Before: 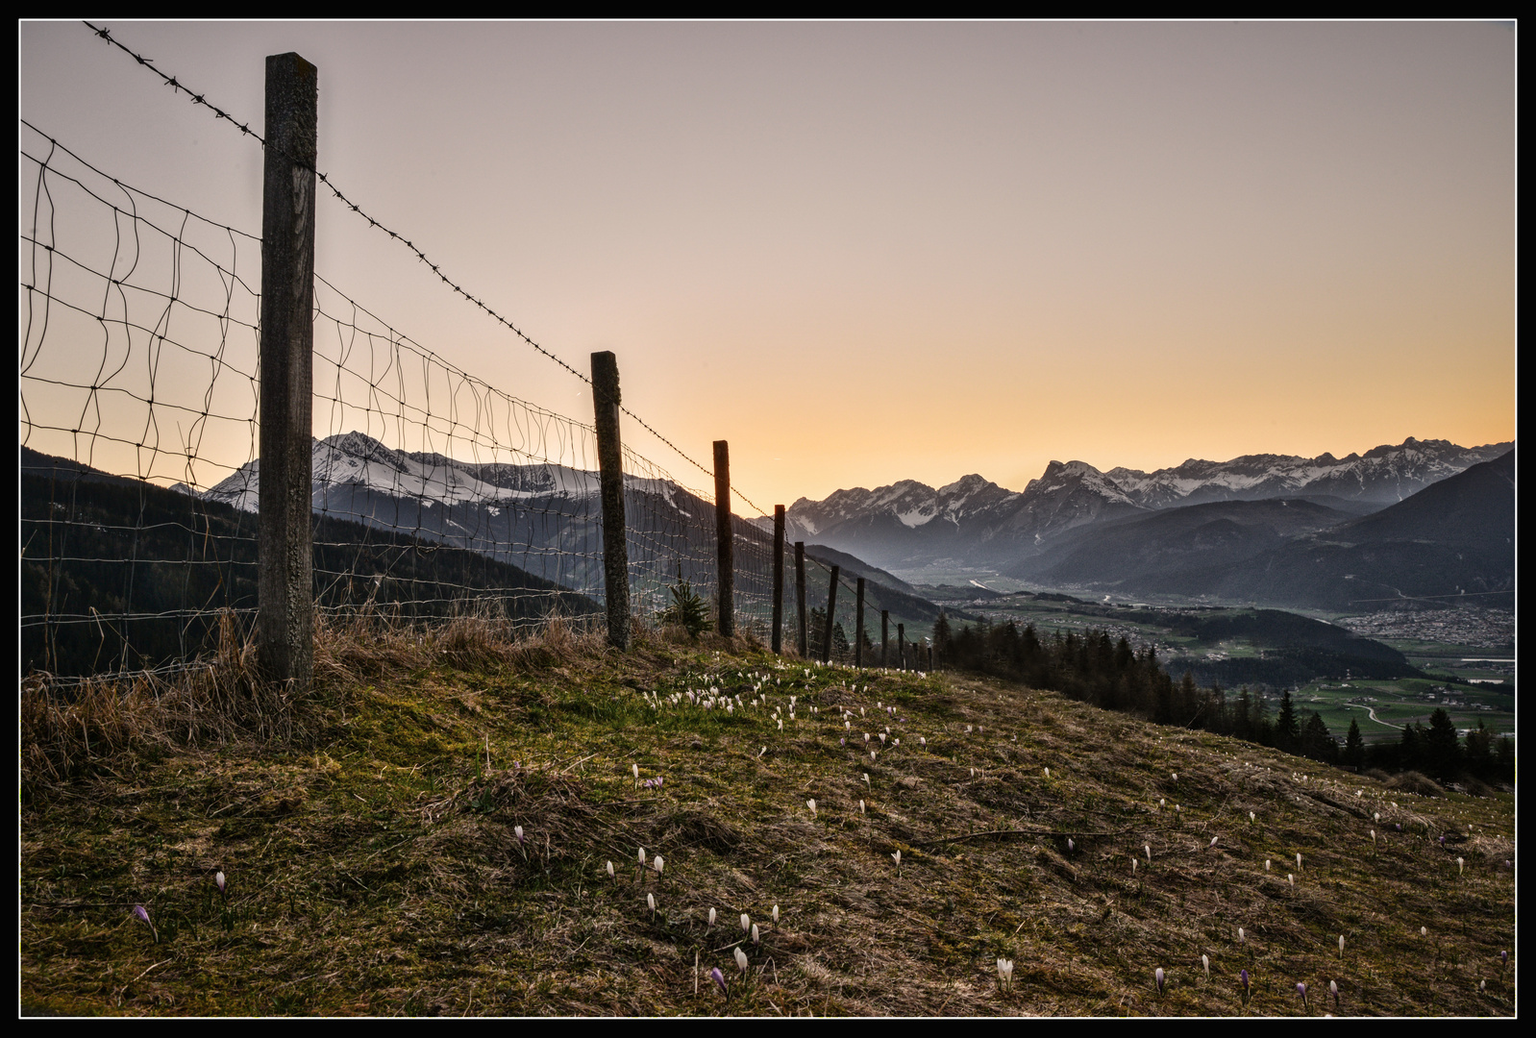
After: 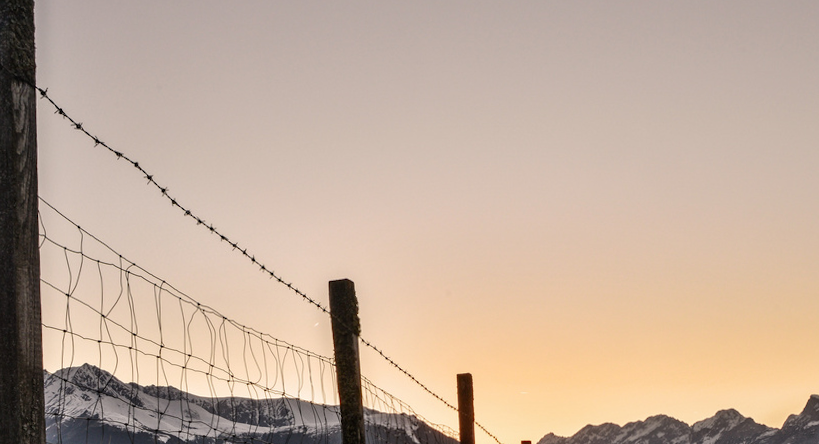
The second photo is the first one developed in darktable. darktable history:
crop: left 15.306%, top 9.065%, right 30.789%, bottom 48.638%
rotate and perspective: rotation 0.074°, lens shift (vertical) 0.096, lens shift (horizontal) -0.041, crop left 0.043, crop right 0.952, crop top 0.024, crop bottom 0.979
